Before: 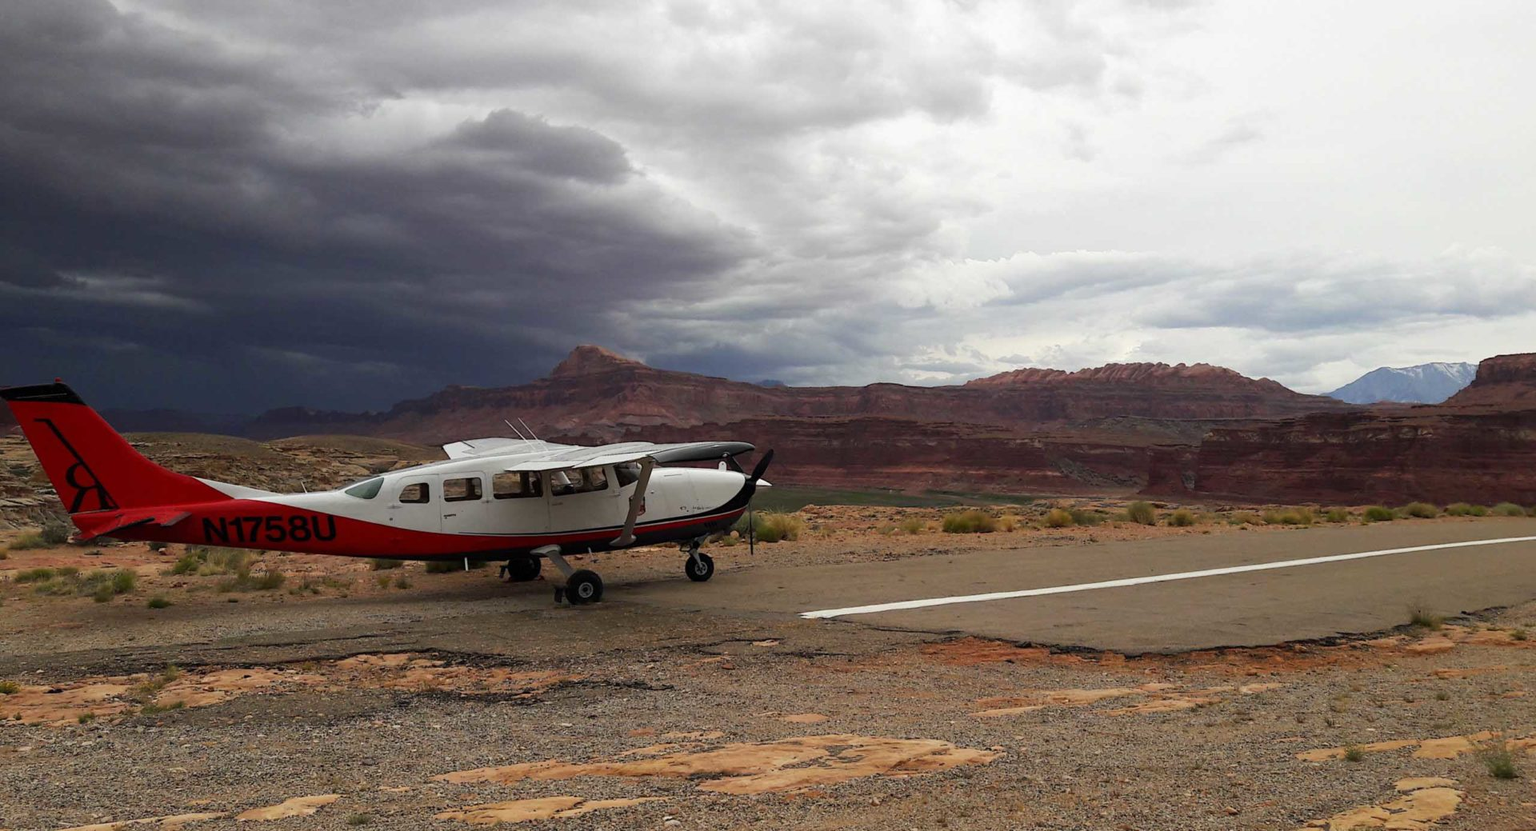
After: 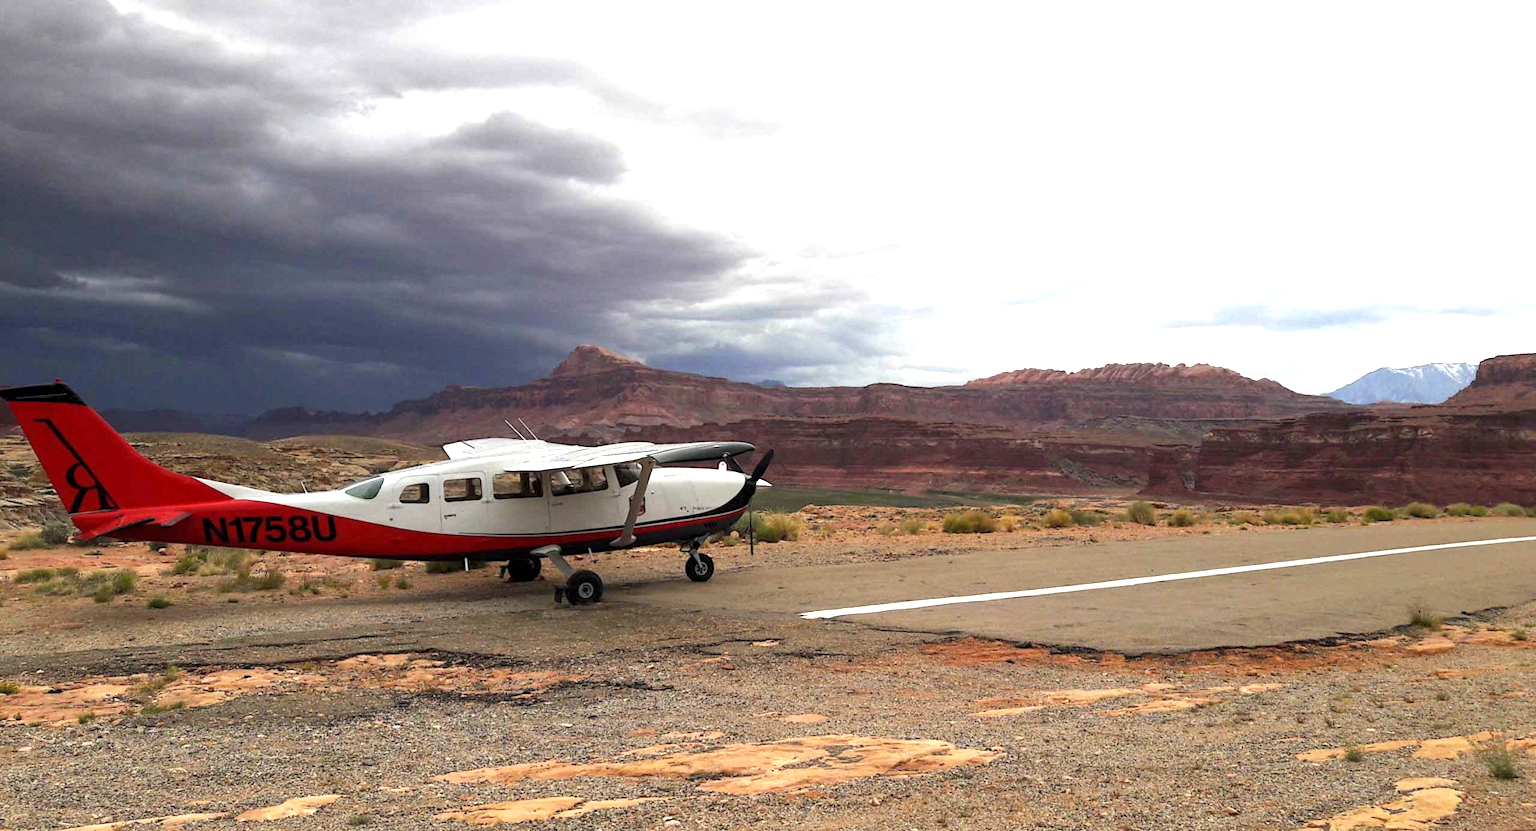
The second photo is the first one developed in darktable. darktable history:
local contrast: highlights 100%, shadows 100%, detail 120%, midtone range 0.2
exposure: black level correction 0, exposure 1.015 EV, compensate exposure bias true, compensate highlight preservation false
